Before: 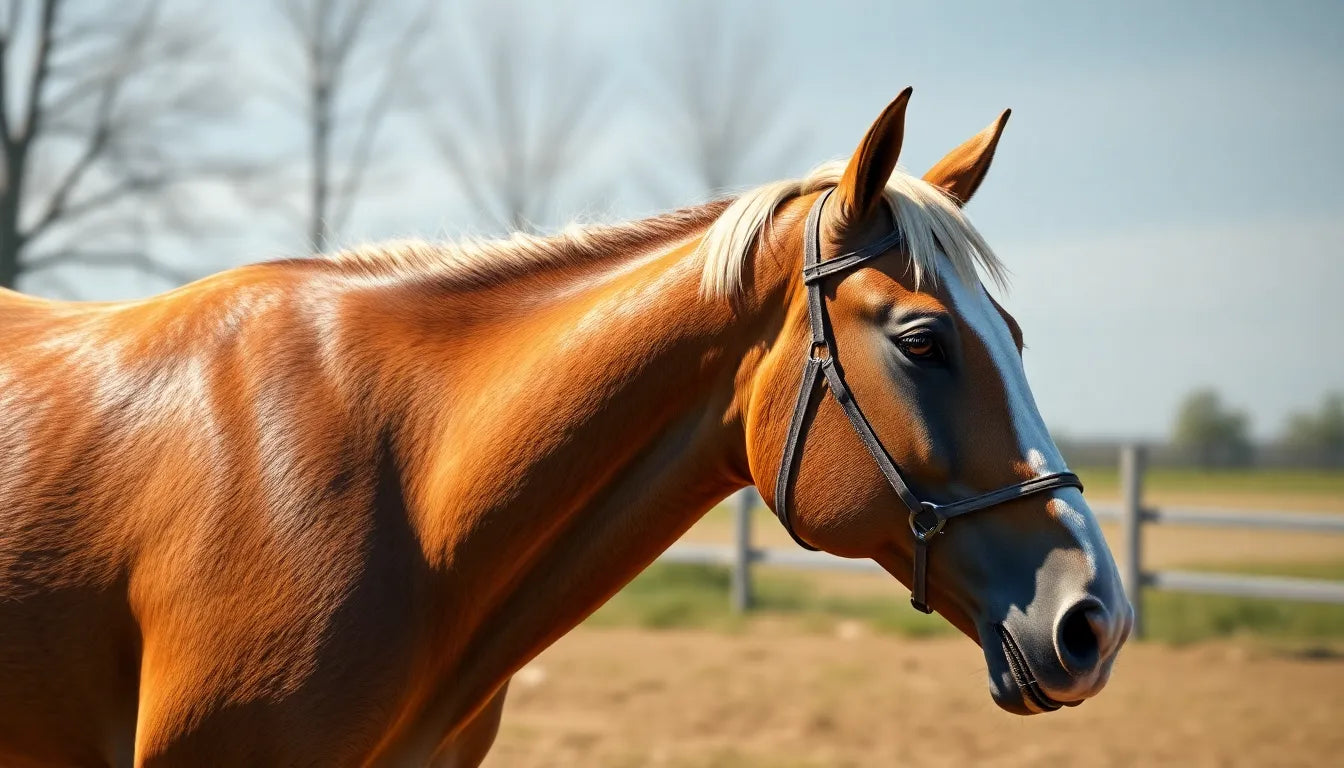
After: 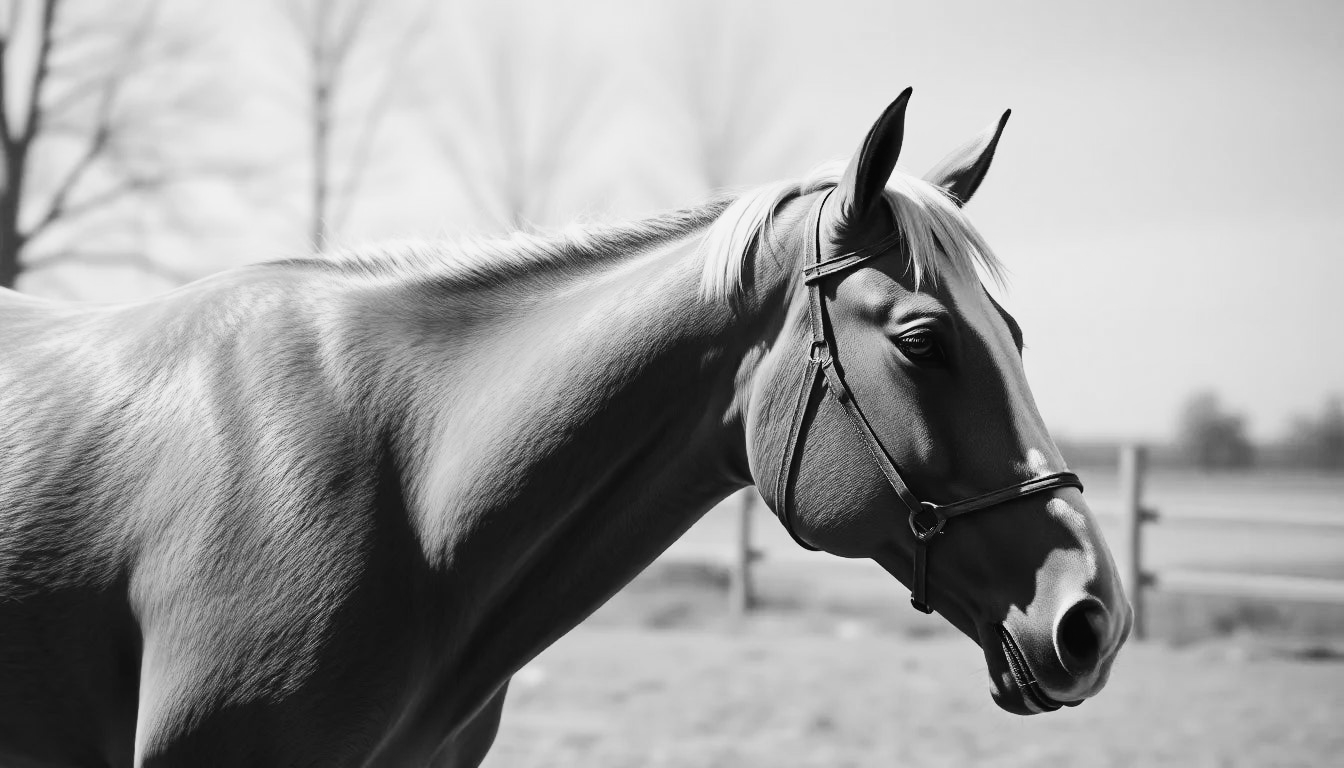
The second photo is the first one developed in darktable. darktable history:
monochrome: on, module defaults
tone curve: curves: ch0 [(0, 0.003) (0.044, 0.032) (0.12, 0.089) (0.197, 0.168) (0.281, 0.273) (0.468, 0.548) (0.588, 0.71) (0.701, 0.815) (0.86, 0.922) (1, 0.982)]; ch1 [(0, 0) (0.247, 0.215) (0.433, 0.382) (0.466, 0.426) (0.493, 0.481) (0.501, 0.5) (0.517, 0.524) (0.557, 0.582) (0.598, 0.651) (0.671, 0.735) (0.796, 0.85) (1, 1)]; ch2 [(0, 0) (0.249, 0.216) (0.357, 0.317) (0.448, 0.432) (0.478, 0.492) (0.498, 0.499) (0.517, 0.53) (0.537, 0.57) (0.569, 0.623) (0.61, 0.663) (0.706, 0.75) (0.808, 0.809) (0.991, 0.968)], color space Lab, independent channels, preserve colors none
contrast equalizer: octaves 7, y [[0.6 ×6], [0.55 ×6], [0 ×6], [0 ×6], [0 ×6]], mix -0.3
color correction: highlights a* -8, highlights b* 3.1
